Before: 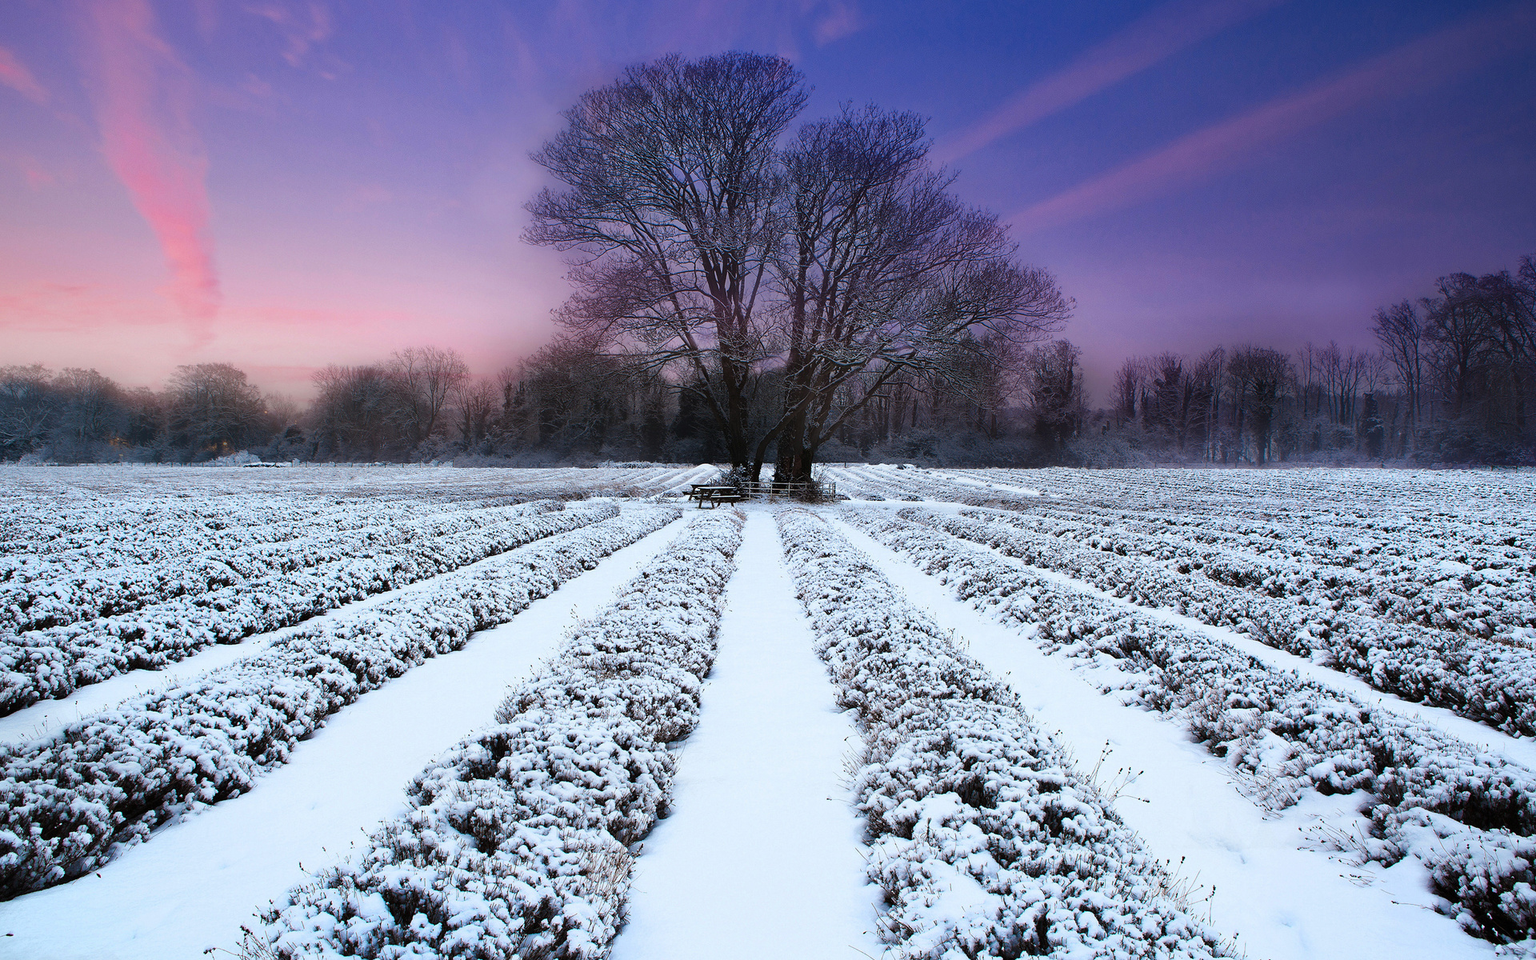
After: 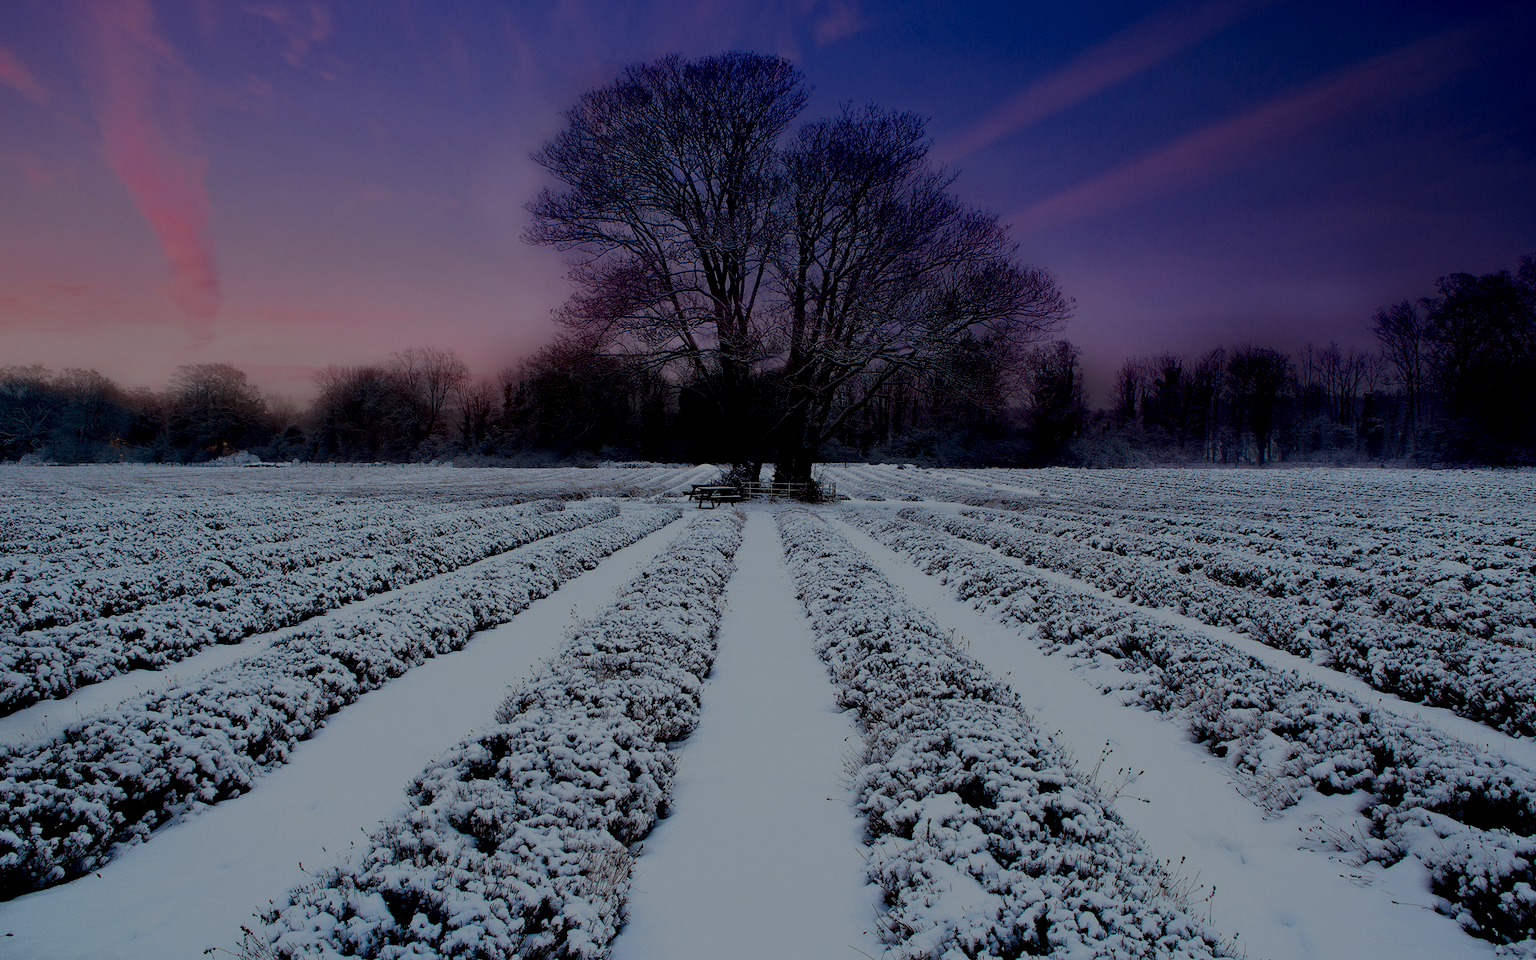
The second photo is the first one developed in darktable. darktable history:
exposure: black level correction 0.031, exposure 0.33 EV, compensate highlight preservation false
tone equalizer: -8 EV -1.99 EV, -7 EV -1.98 EV, -6 EV -1.96 EV, -5 EV -1.97 EV, -4 EV -2 EV, -3 EV -2 EV, -2 EV -1.99 EV, -1 EV -1.61 EV, +0 EV -1.98 EV
